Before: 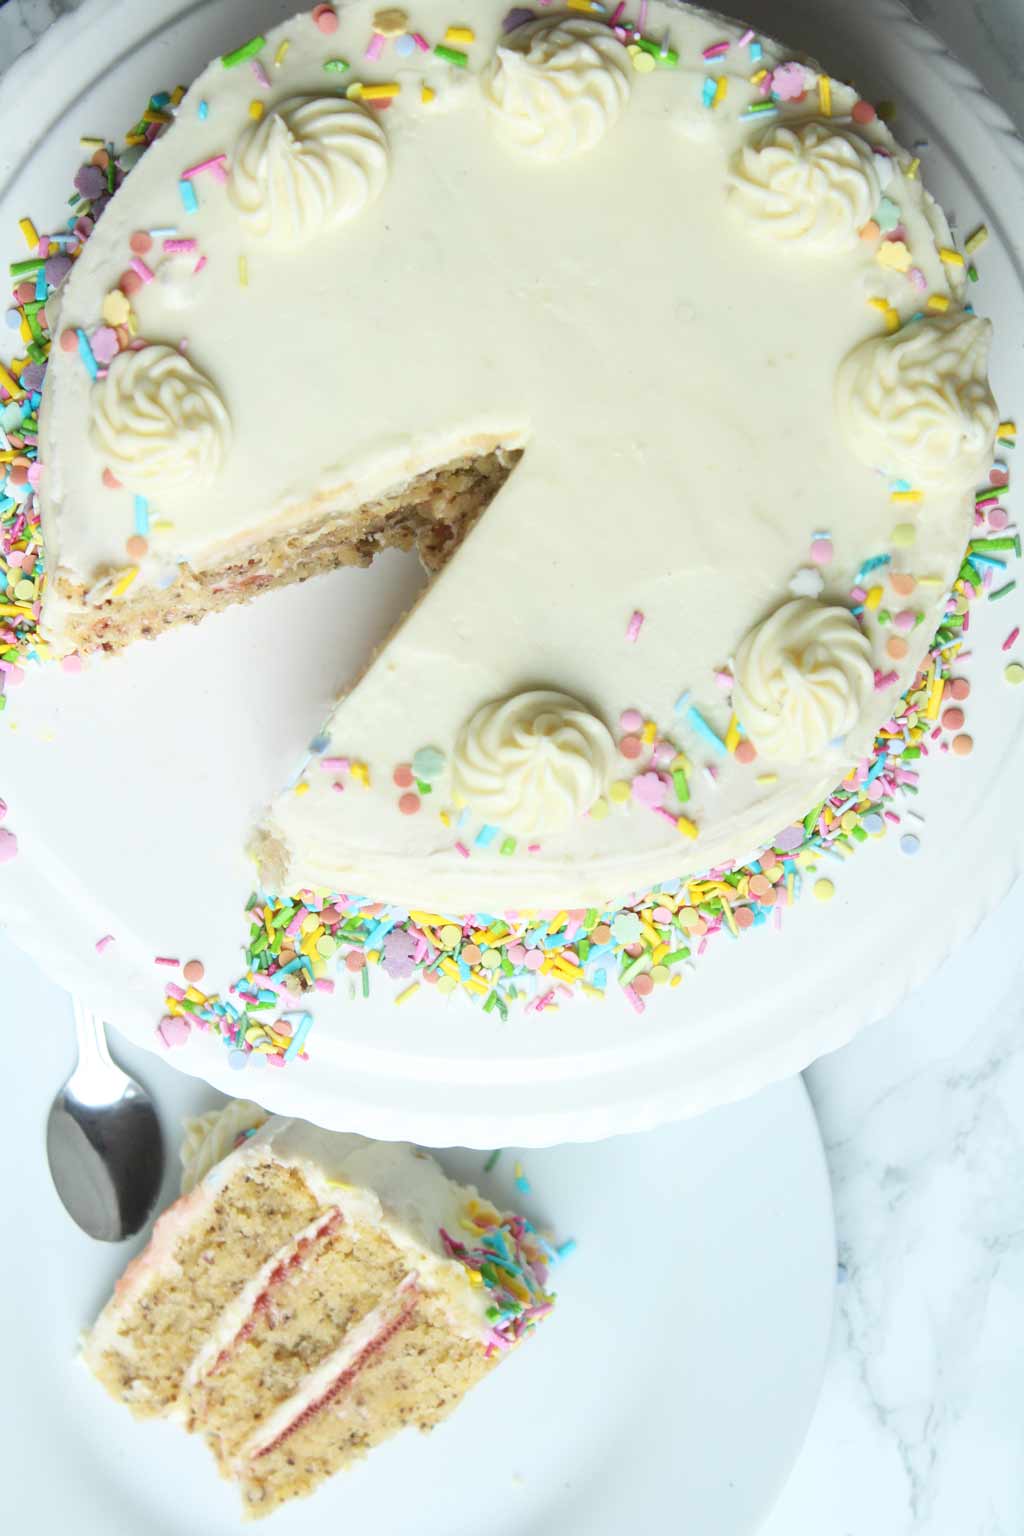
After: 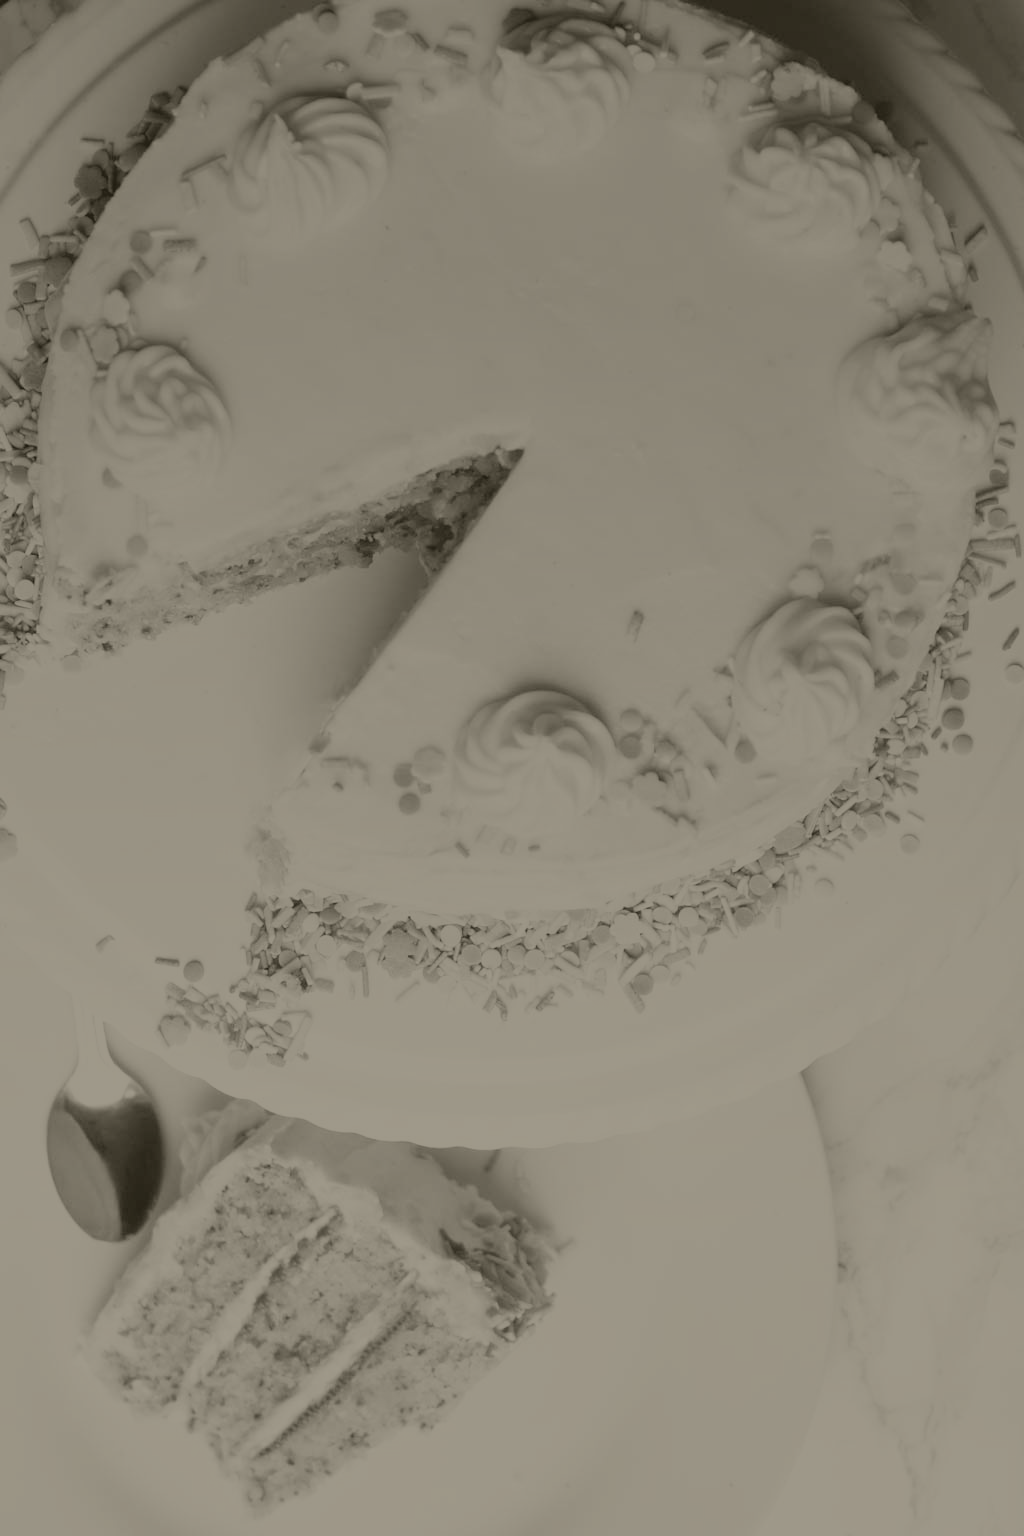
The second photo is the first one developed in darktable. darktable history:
contrast brightness saturation: saturation -0.05
filmic rgb: threshold 3 EV, hardness 4.17, latitude 50%, contrast 1.1, preserve chrominance max RGB, color science v6 (2022), contrast in shadows safe, contrast in highlights safe, enable highlight reconstruction true
white balance: red 0.931, blue 1.11
colorize: hue 41.44°, saturation 22%, source mix 60%, lightness 10.61%
graduated density: on, module defaults
color balance rgb: shadows lift › chroma 2%, shadows lift › hue 263°, highlights gain › chroma 8%, highlights gain › hue 84°, linear chroma grading › global chroma -15%, saturation formula JzAzBz (2021)
